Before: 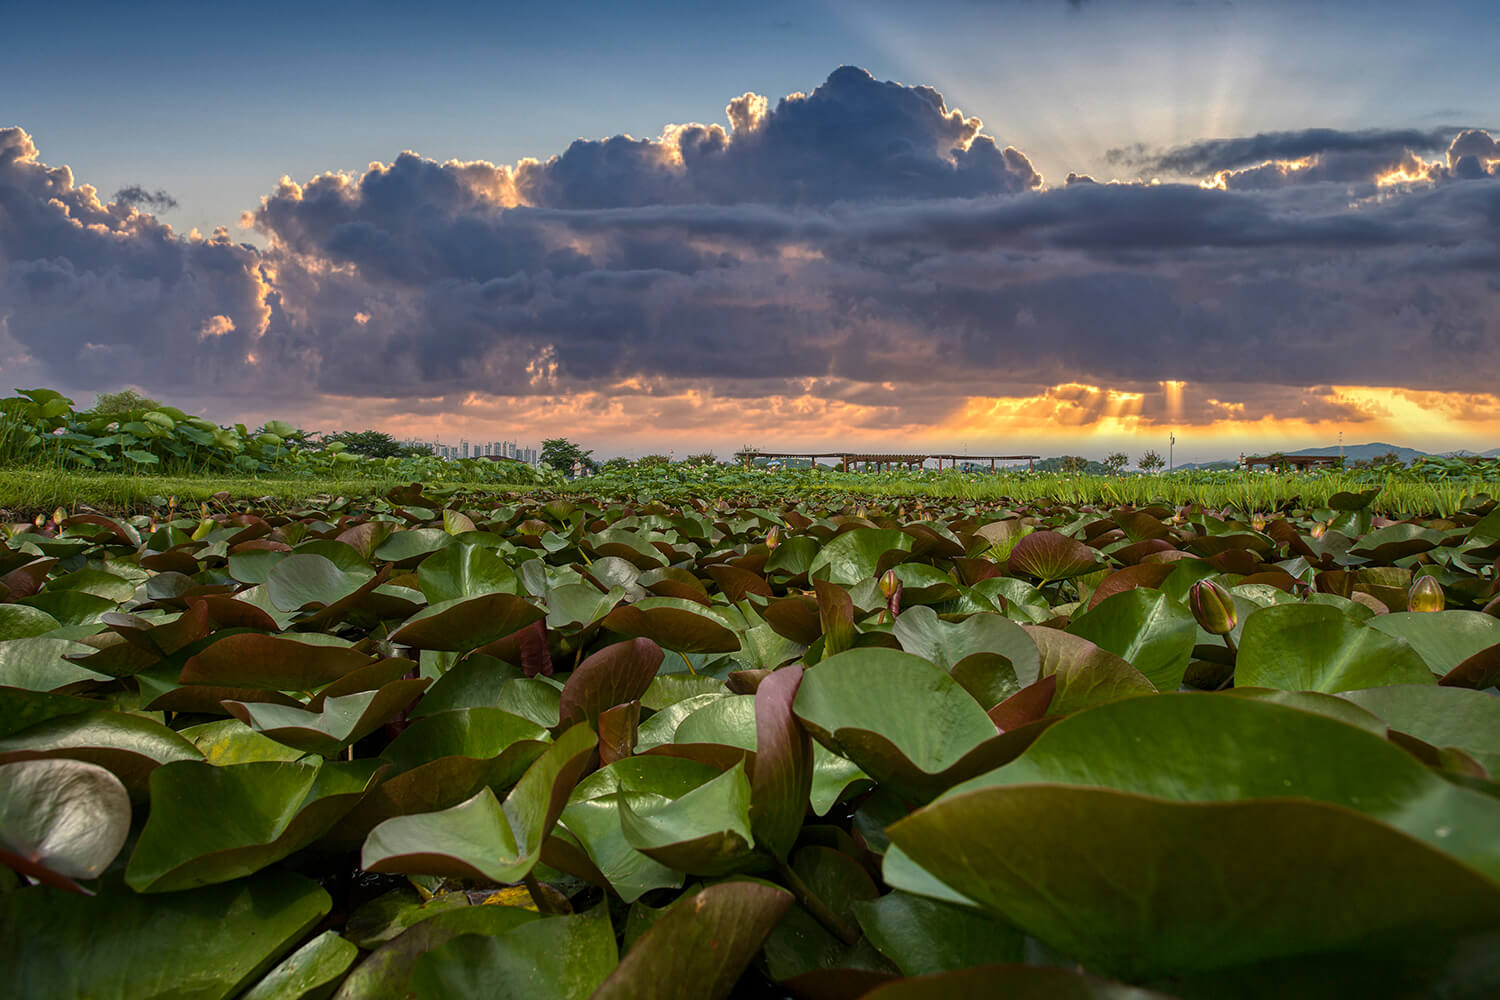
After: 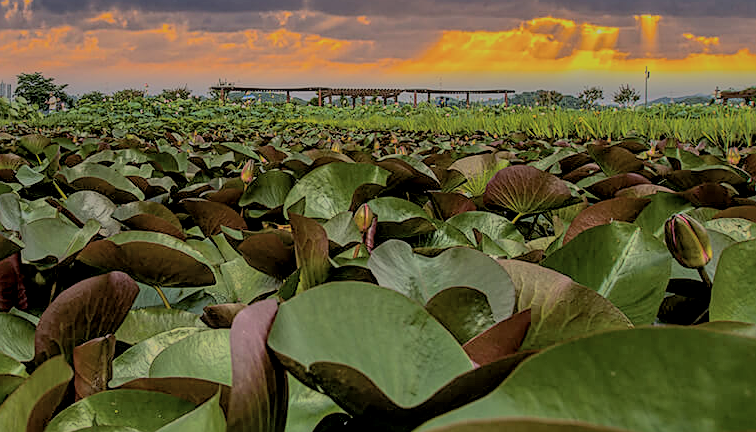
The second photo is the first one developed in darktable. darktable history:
sharpen: on, module defaults
shadows and highlights: shadows 39.6, highlights -59.94
local contrast: on, module defaults
filmic rgb: middle gray luminance 3.19%, black relative exposure -5.97 EV, white relative exposure 6.34 EV, dynamic range scaling 22.01%, target black luminance 0%, hardness 2.32, latitude 45.63%, contrast 0.79, highlights saturation mix 98.99%, shadows ↔ highlights balance 0.141%, color science v6 (2022)
color correction: highlights b* -0.057, saturation 0.849
crop: left 35.02%, top 36.653%, right 14.529%, bottom 20.085%
